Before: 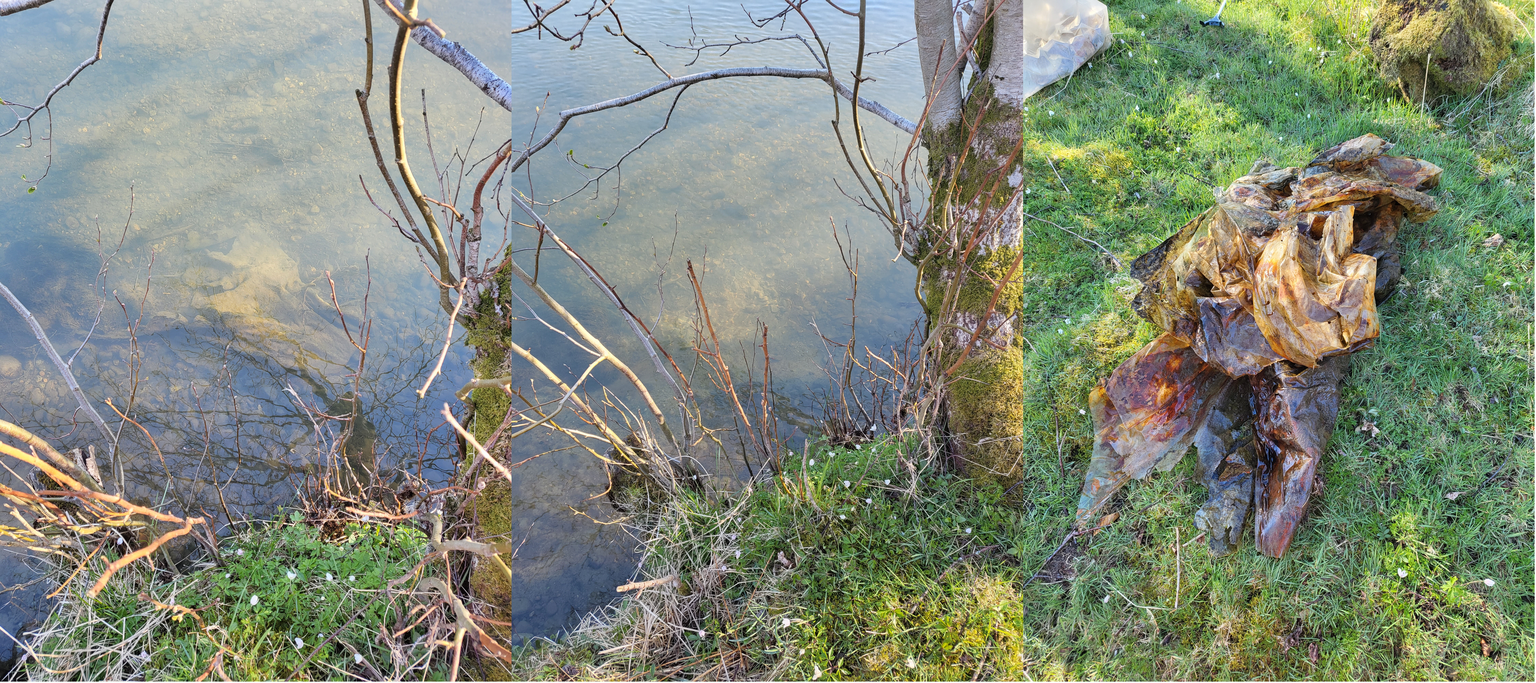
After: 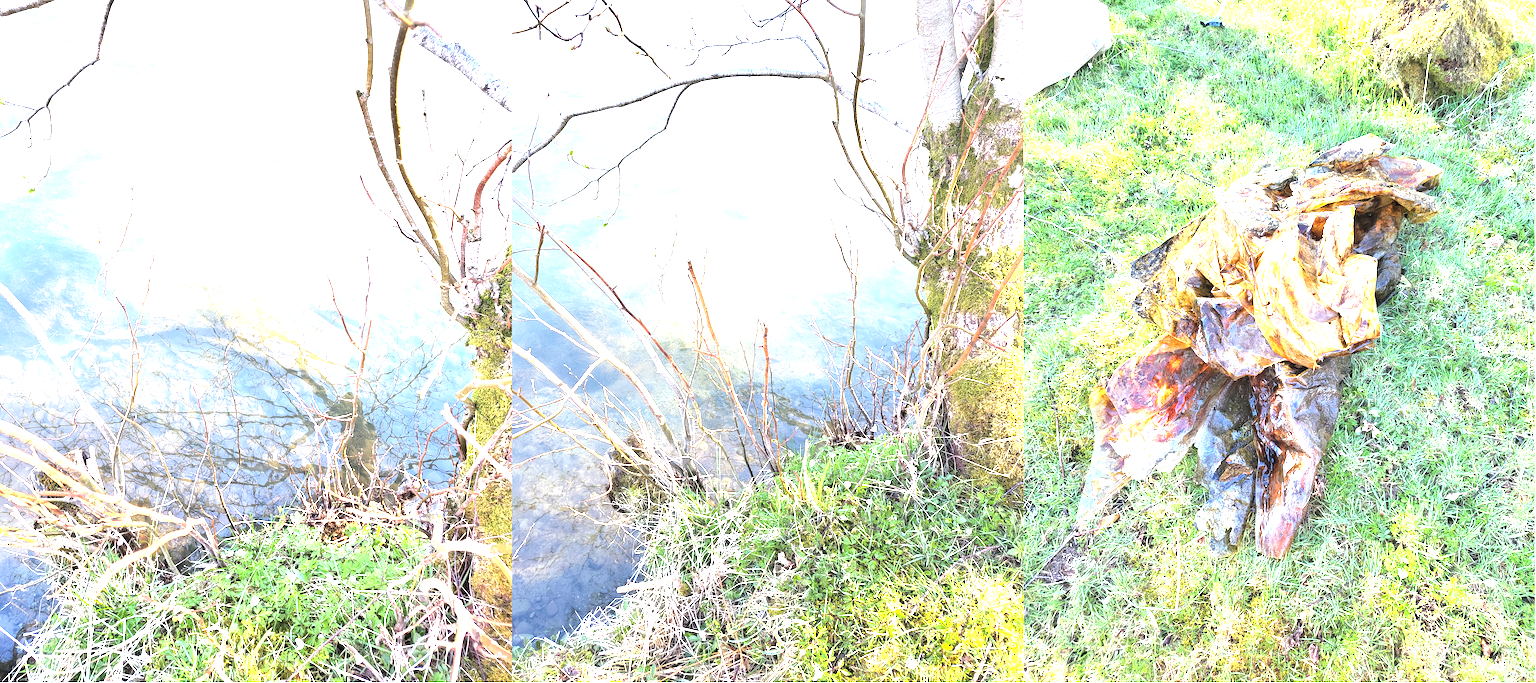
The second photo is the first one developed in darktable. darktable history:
exposure: exposure 1.99 EV, compensate highlight preservation false
